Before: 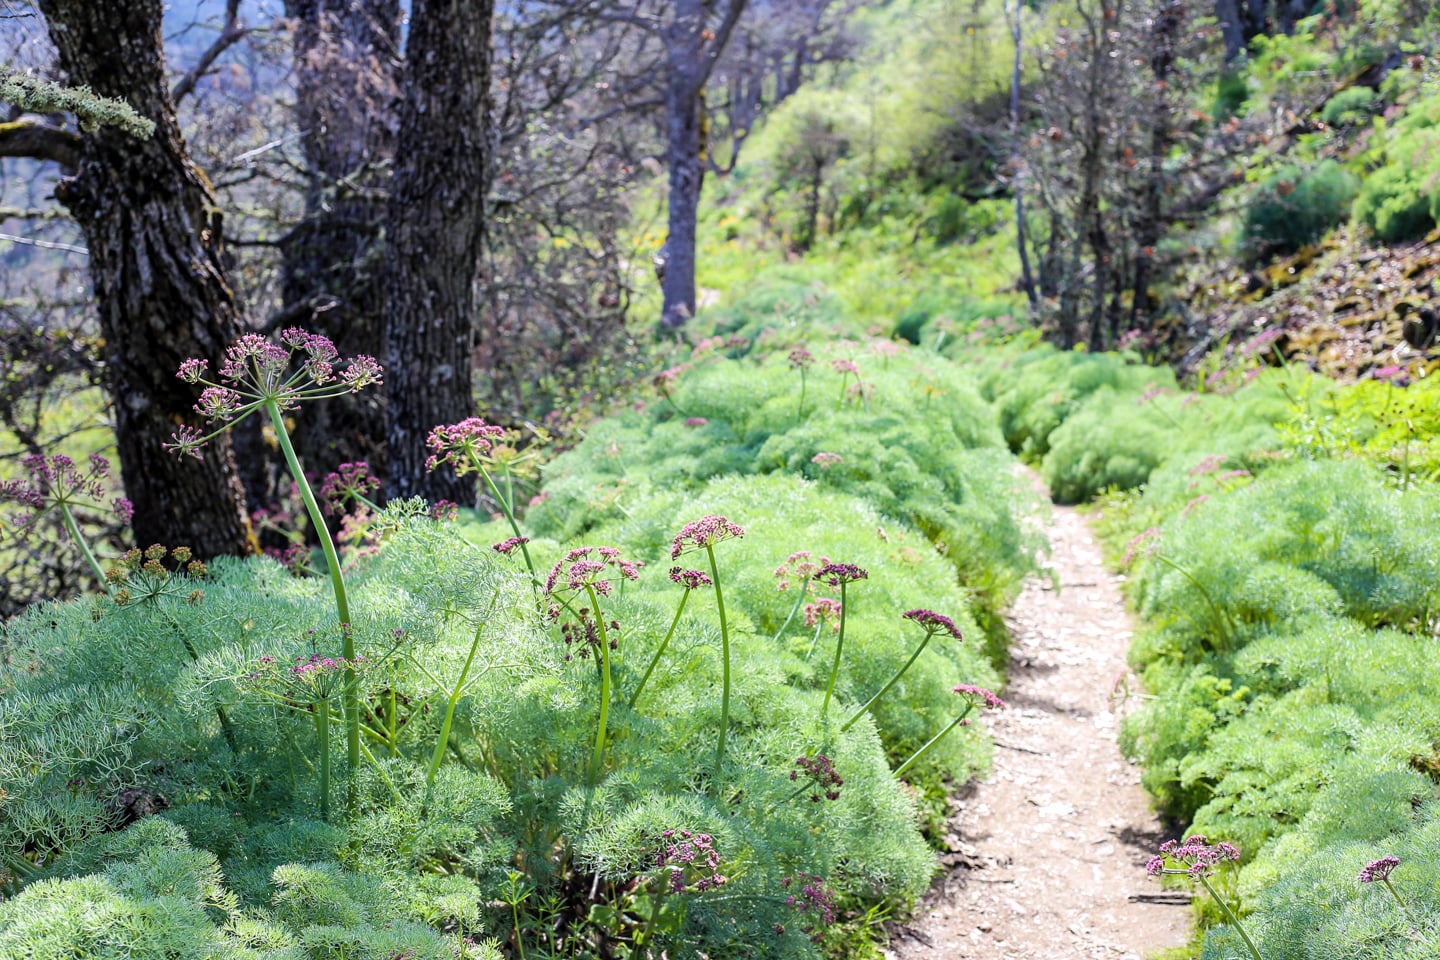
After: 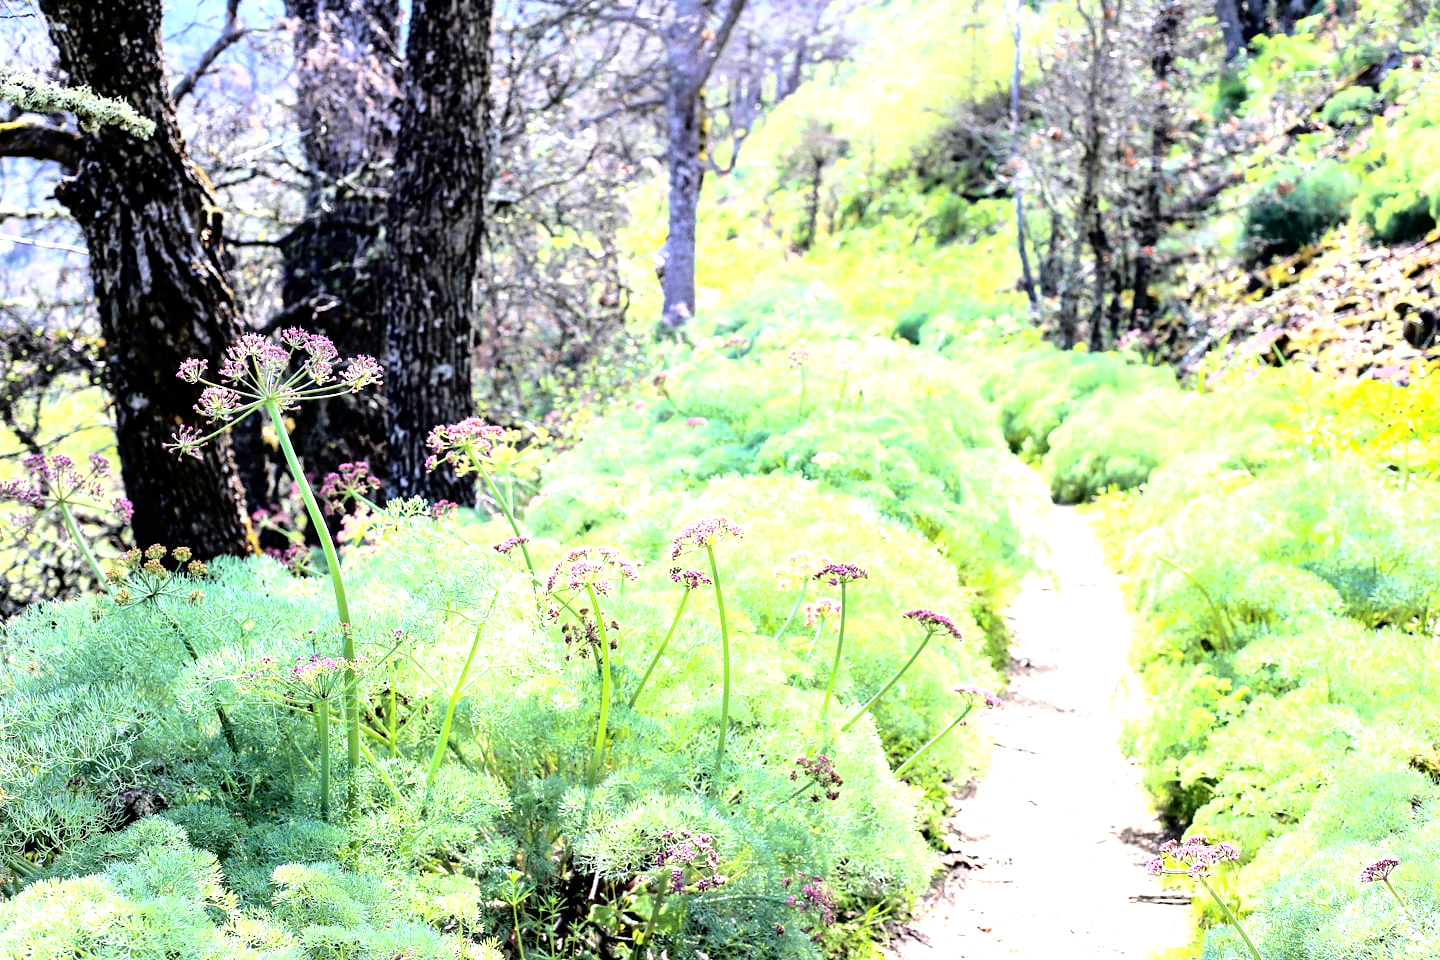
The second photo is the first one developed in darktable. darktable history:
tone curve: curves: ch0 [(0, 0) (0.003, 0) (0.011, 0.002) (0.025, 0.004) (0.044, 0.007) (0.069, 0.015) (0.1, 0.025) (0.136, 0.04) (0.177, 0.09) (0.224, 0.152) (0.277, 0.239) (0.335, 0.335) (0.399, 0.43) (0.468, 0.524) (0.543, 0.621) (0.623, 0.712) (0.709, 0.792) (0.801, 0.871) (0.898, 0.951) (1, 1)], color space Lab, independent channels, preserve colors none
tone equalizer: -8 EV -0.774 EV, -7 EV -0.719 EV, -6 EV -0.639 EV, -5 EV -0.423 EV, -3 EV 0.383 EV, -2 EV 0.6 EV, -1 EV 0.679 EV, +0 EV 0.72 EV
exposure: black level correction 0, exposure 0.498 EV, compensate highlight preservation false
